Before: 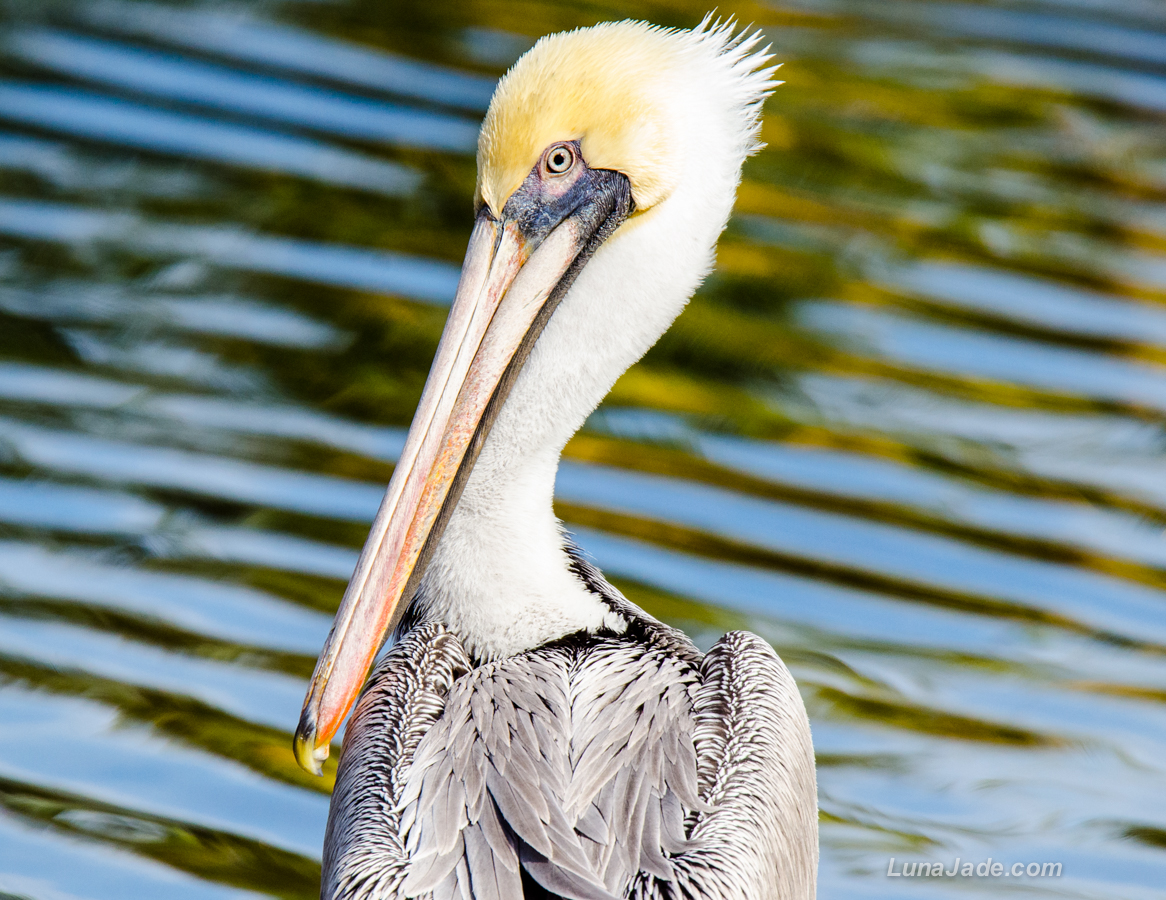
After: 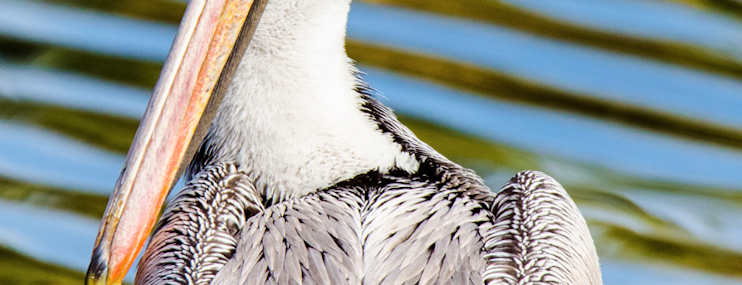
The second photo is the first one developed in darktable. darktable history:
crop: left 18.091%, top 51.13%, right 17.525%, bottom 16.85%
contrast brightness saturation: saturation -0.05
rotate and perspective: rotation 0.174°, lens shift (vertical) 0.013, lens shift (horizontal) 0.019, shear 0.001, automatic cropping original format, crop left 0.007, crop right 0.991, crop top 0.016, crop bottom 0.997
velvia: on, module defaults
